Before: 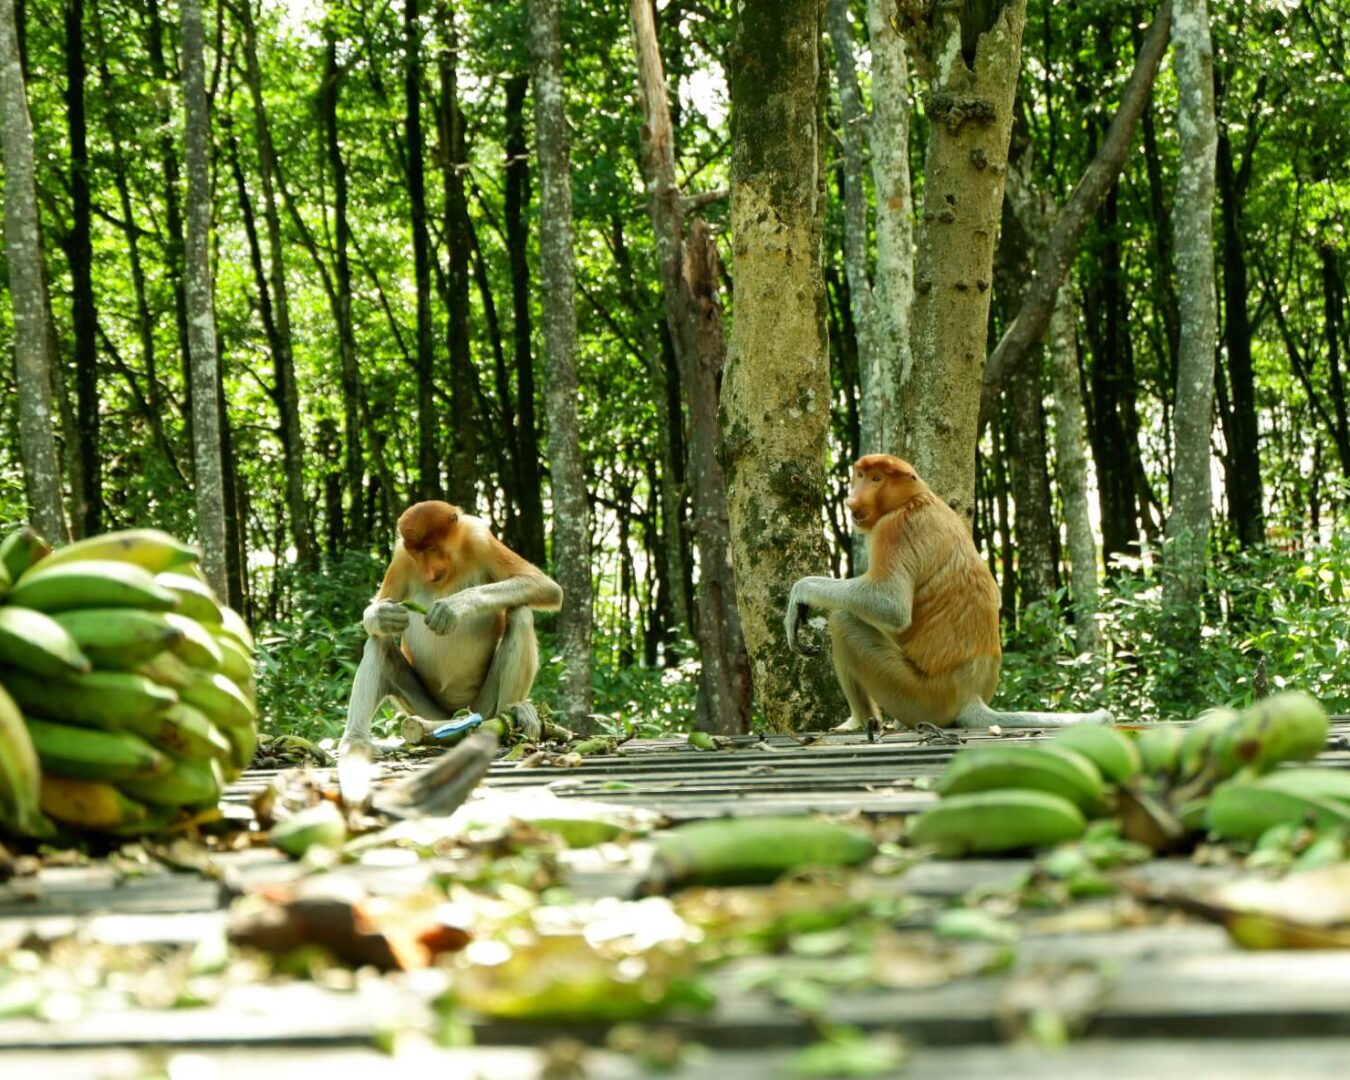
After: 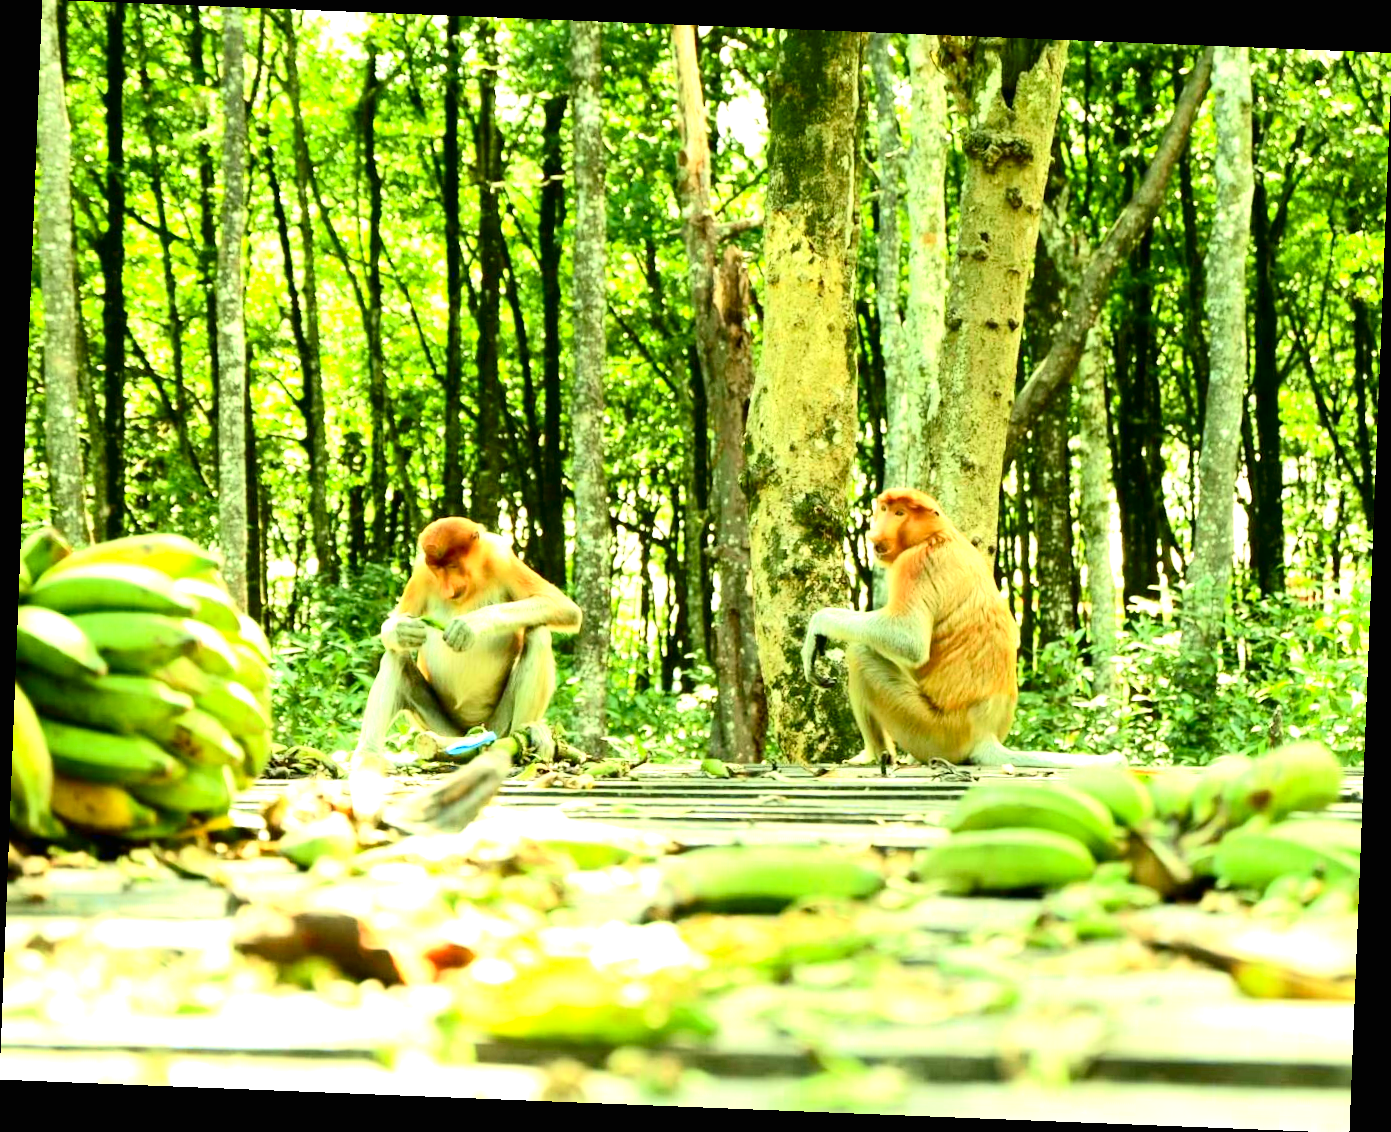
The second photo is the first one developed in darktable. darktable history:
rotate and perspective: rotation 2.27°, automatic cropping off
tone curve: curves: ch0 [(0, 0.006) (0.046, 0.011) (0.13, 0.062) (0.338, 0.327) (0.494, 0.55) (0.728, 0.835) (1, 1)]; ch1 [(0, 0) (0.346, 0.324) (0.45, 0.431) (0.5, 0.5) (0.522, 0.517) (0.55, 0.57) (1, 1)]; ch2 [(0, 0) (0.453, 0.418) (0.5, 0.5) (0.526, 0.524) (0.554, 0.598) (0.622, 0.679) (0.707, 0.761) (1, 1)], color space Lab, independent channels, preserve colors none
exposure: black level correction 0, exposure 1.45 EV, compensate exposure bias true, compensate highlight preservation false
